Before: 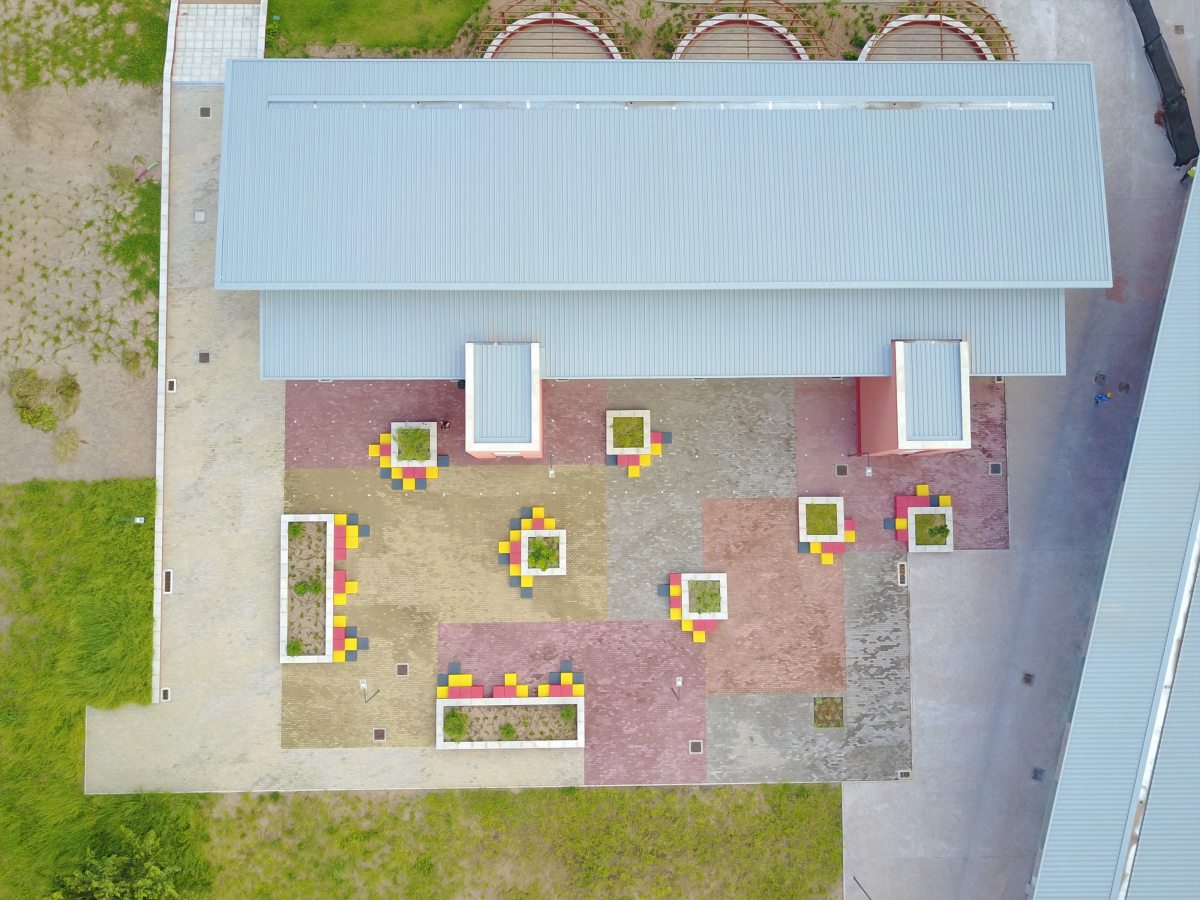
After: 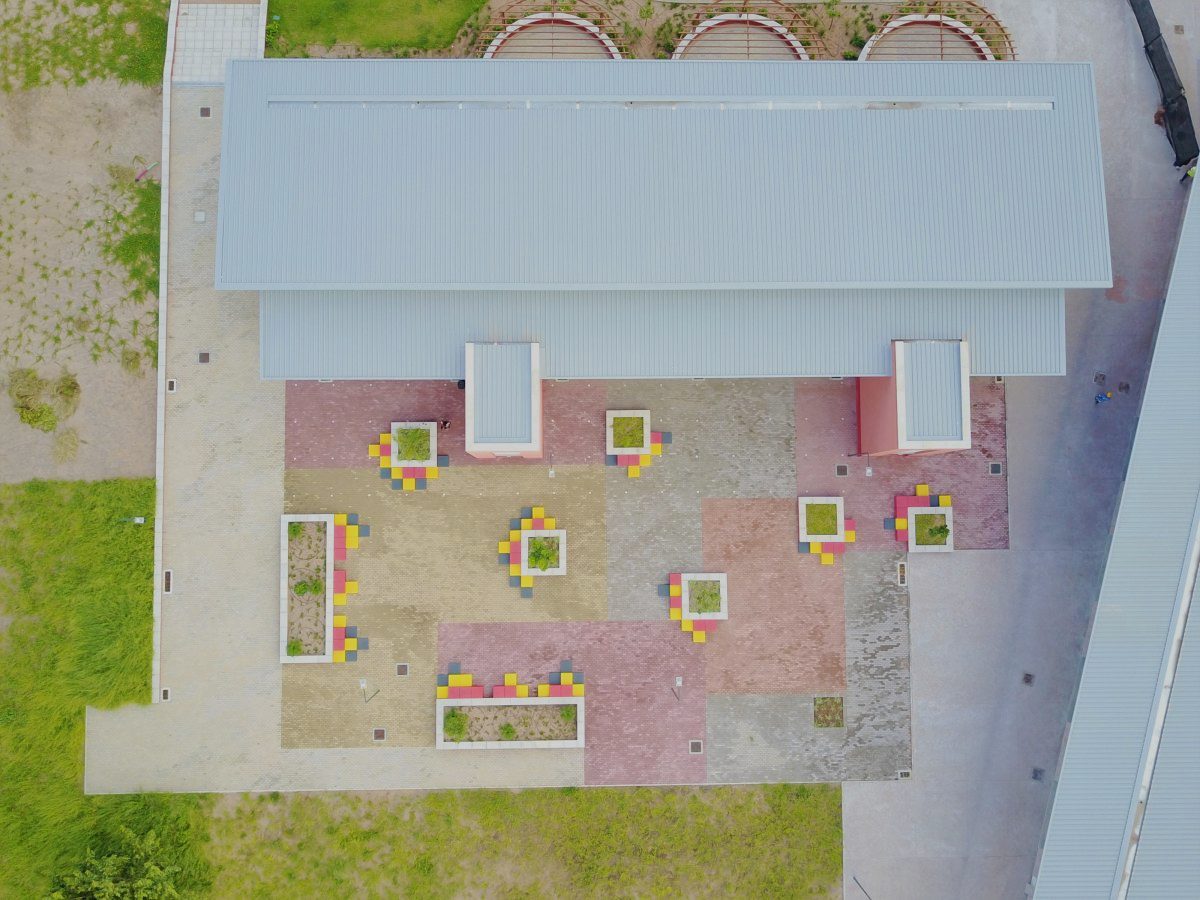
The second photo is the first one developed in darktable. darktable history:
filmic rgb: black relative exposure -7.34 EV, white relative exposure 5.06 EV, hardness 3.2
